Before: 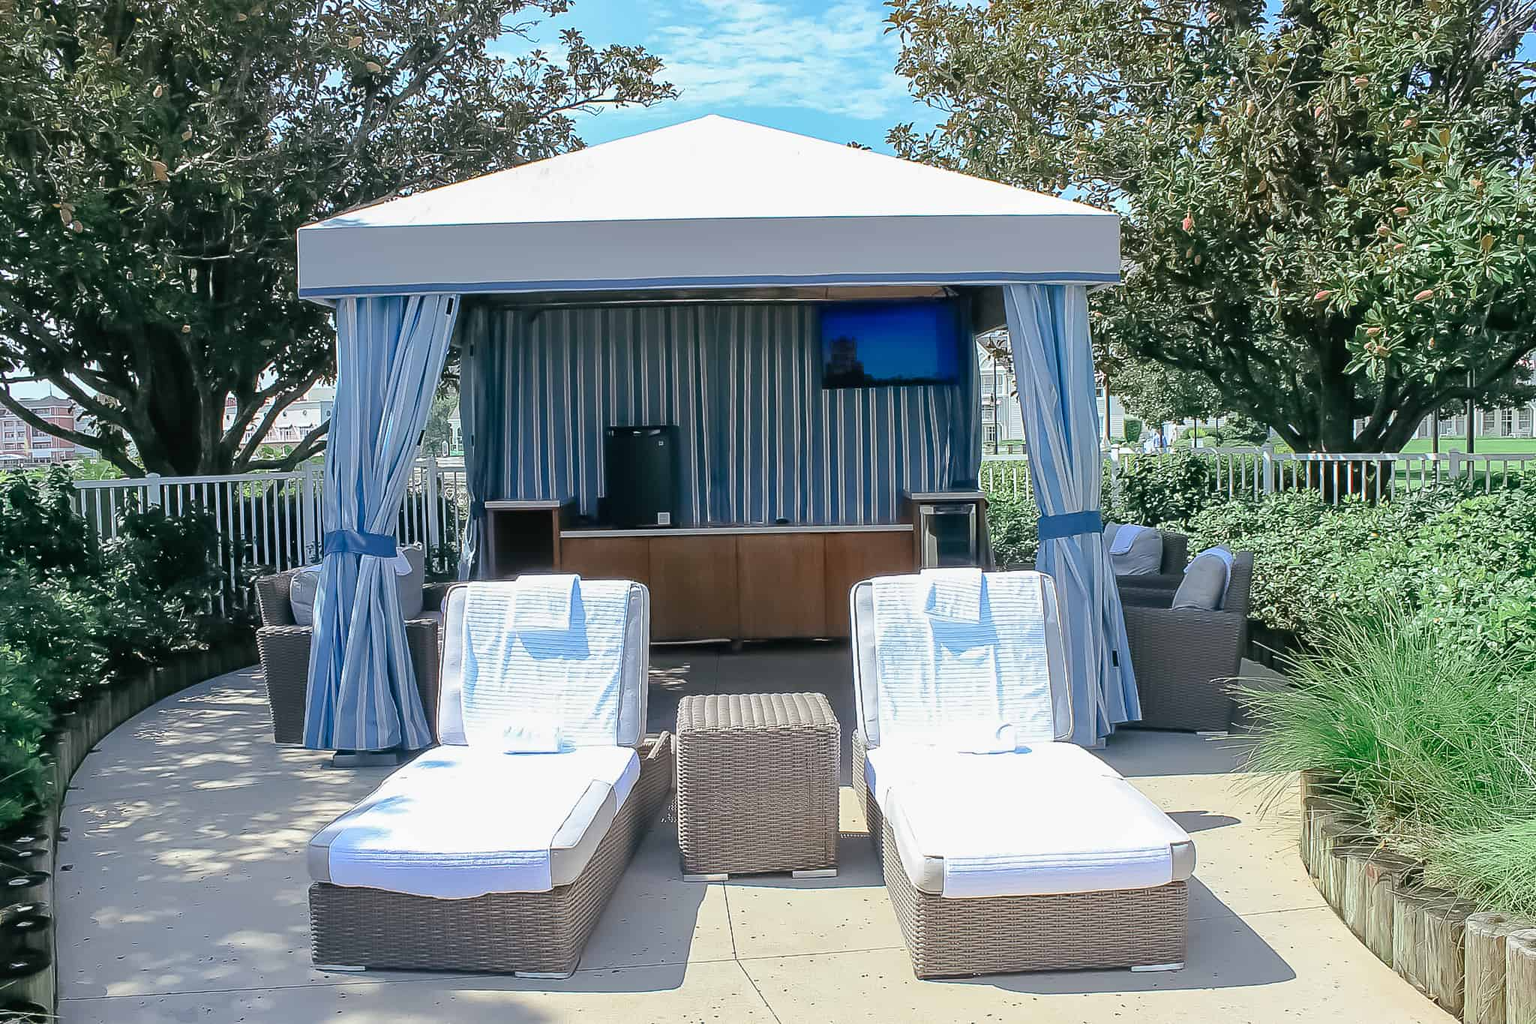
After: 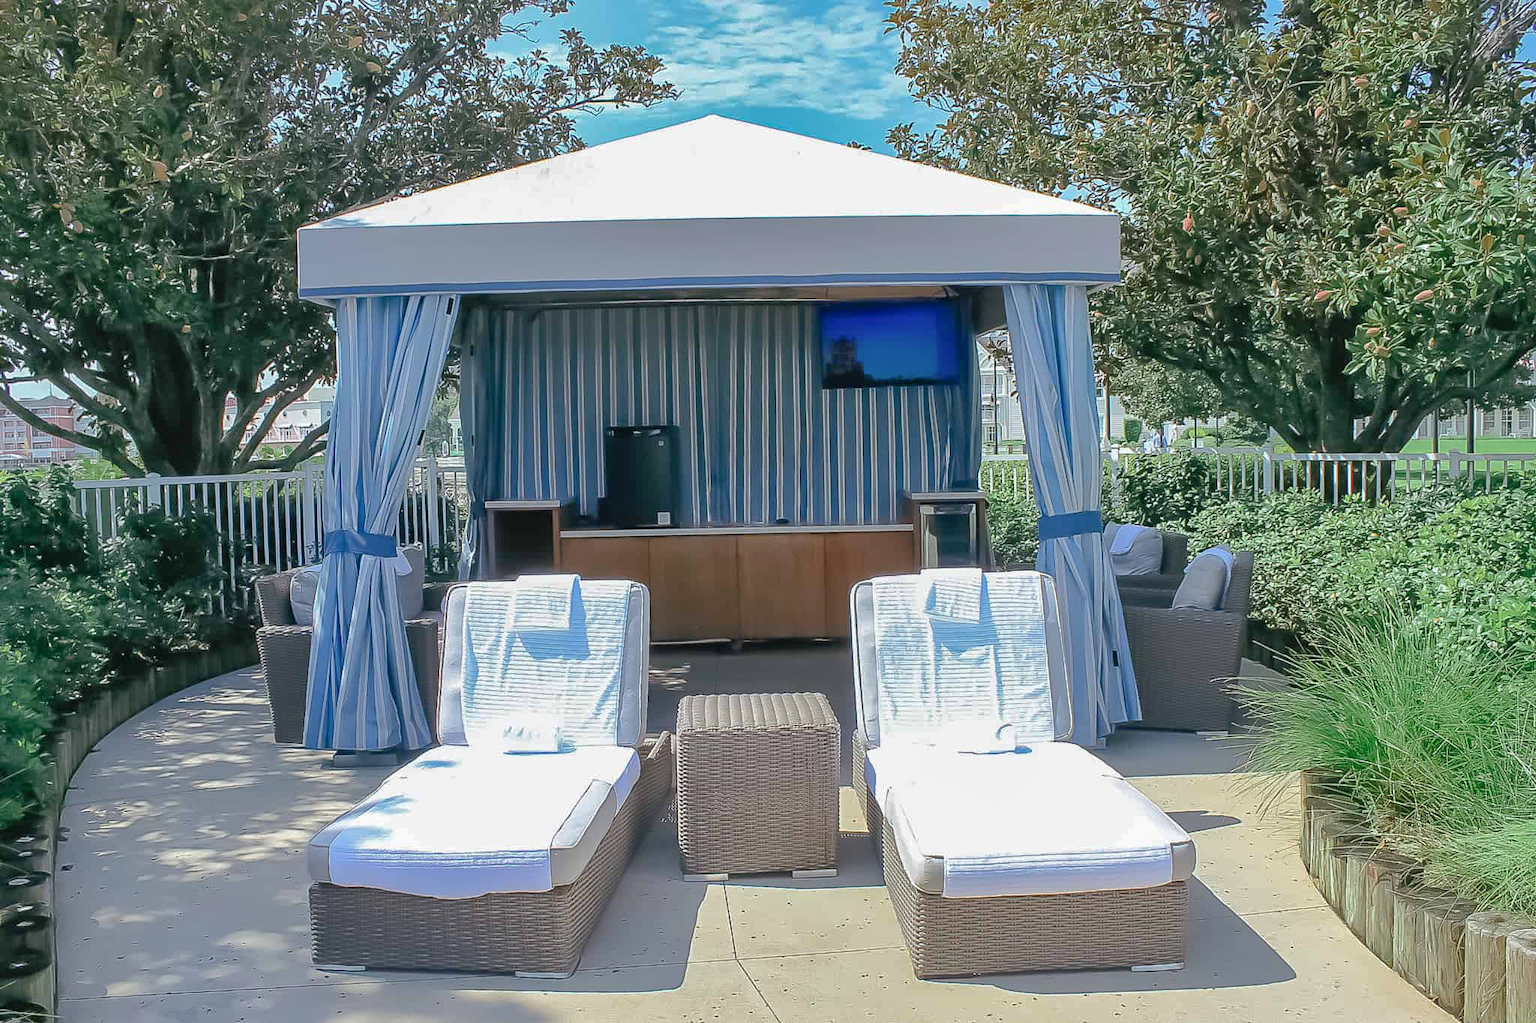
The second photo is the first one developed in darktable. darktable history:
tone equalizer: edges refinement/feathering 500, mask exposure compensation -1.57 EV, preserve details no
shadows and highlights: shadows 59.21, highlights -60.07
